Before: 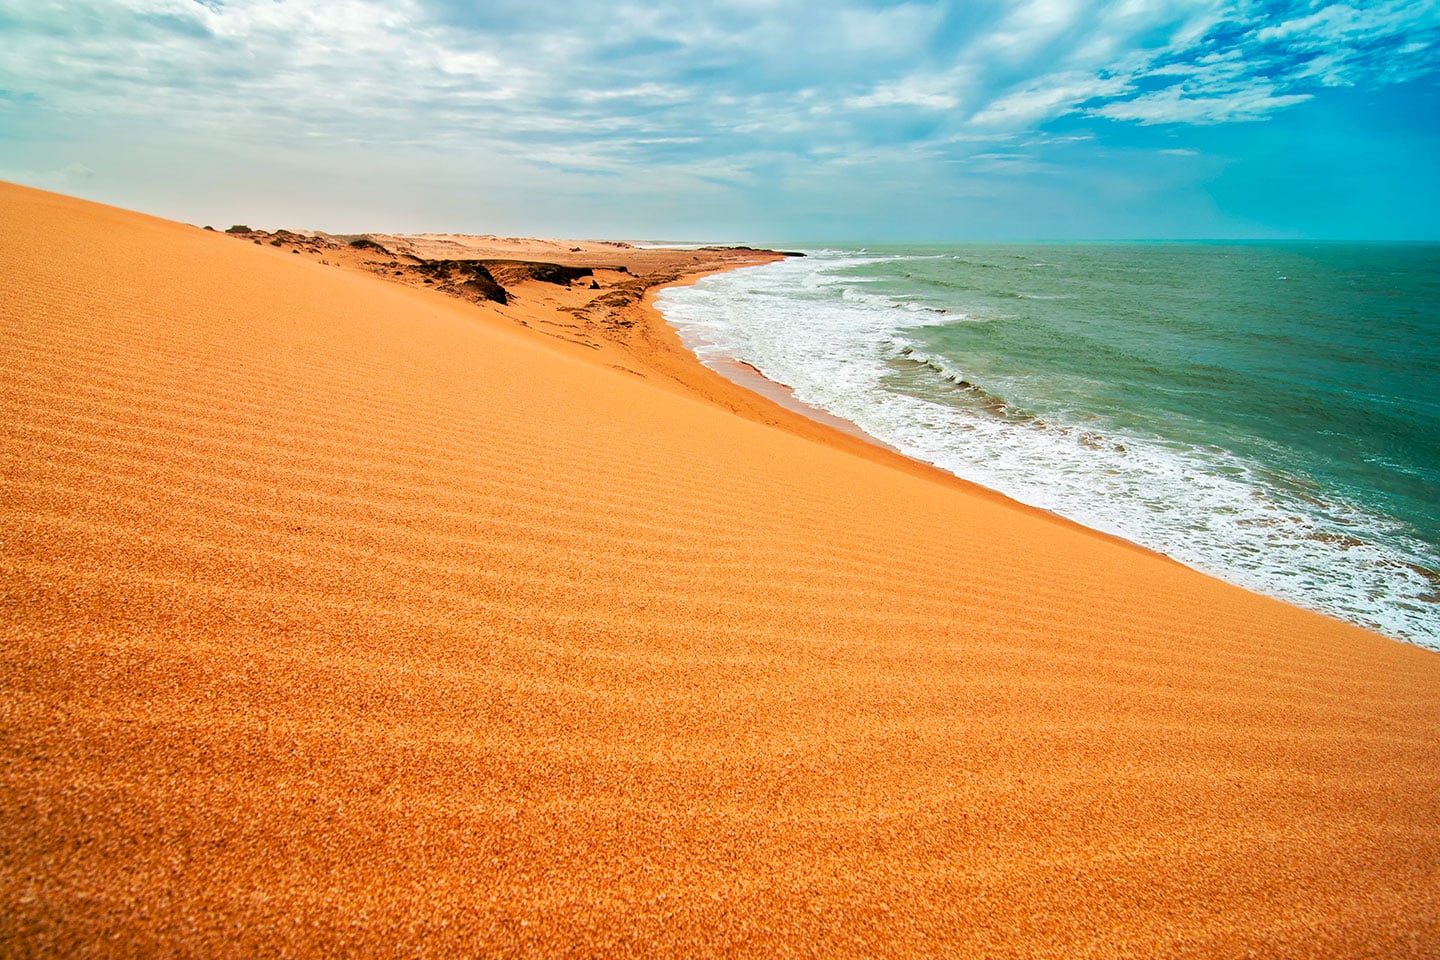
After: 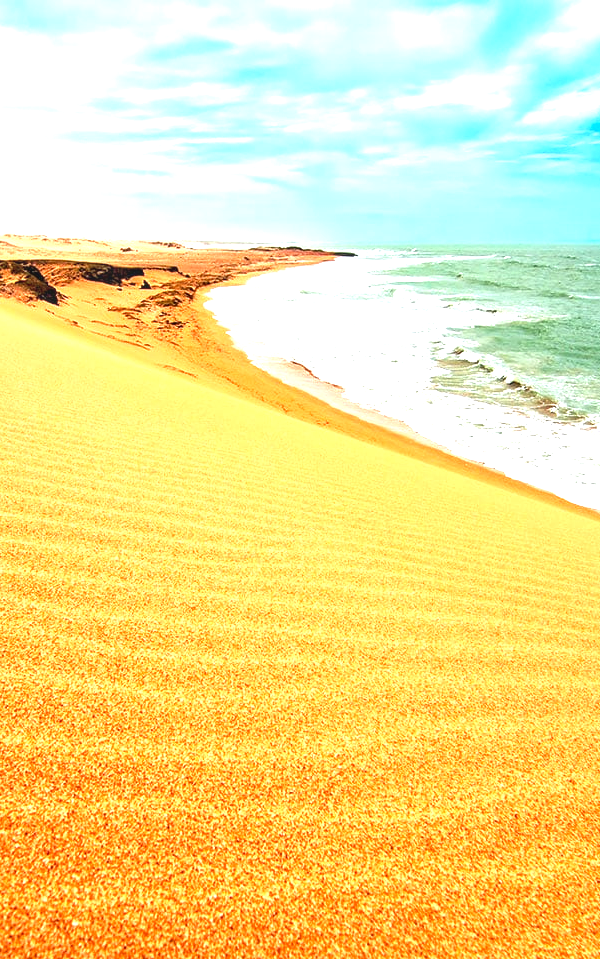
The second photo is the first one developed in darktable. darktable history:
crop: left 31.229%, right 27.105%
exposure: black level correction 0, exposure 1.2 EV, compensate highlight preservation false
local contrast: on, module defaults
